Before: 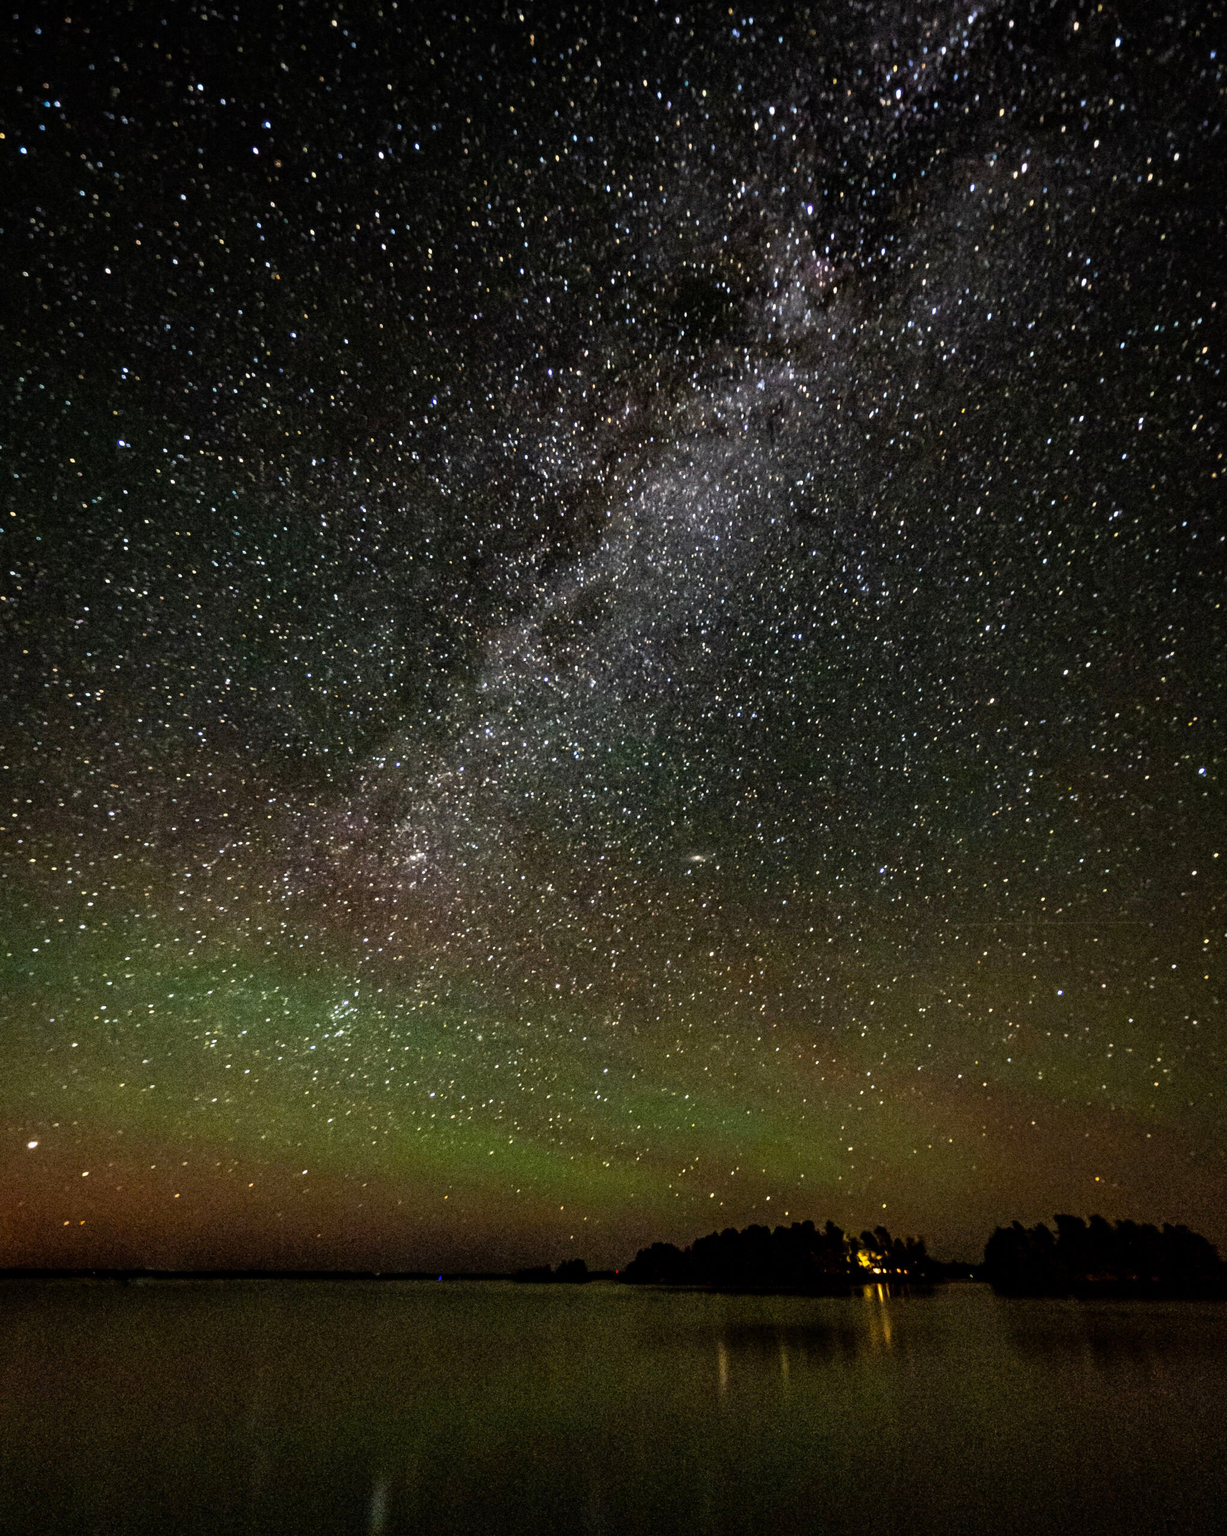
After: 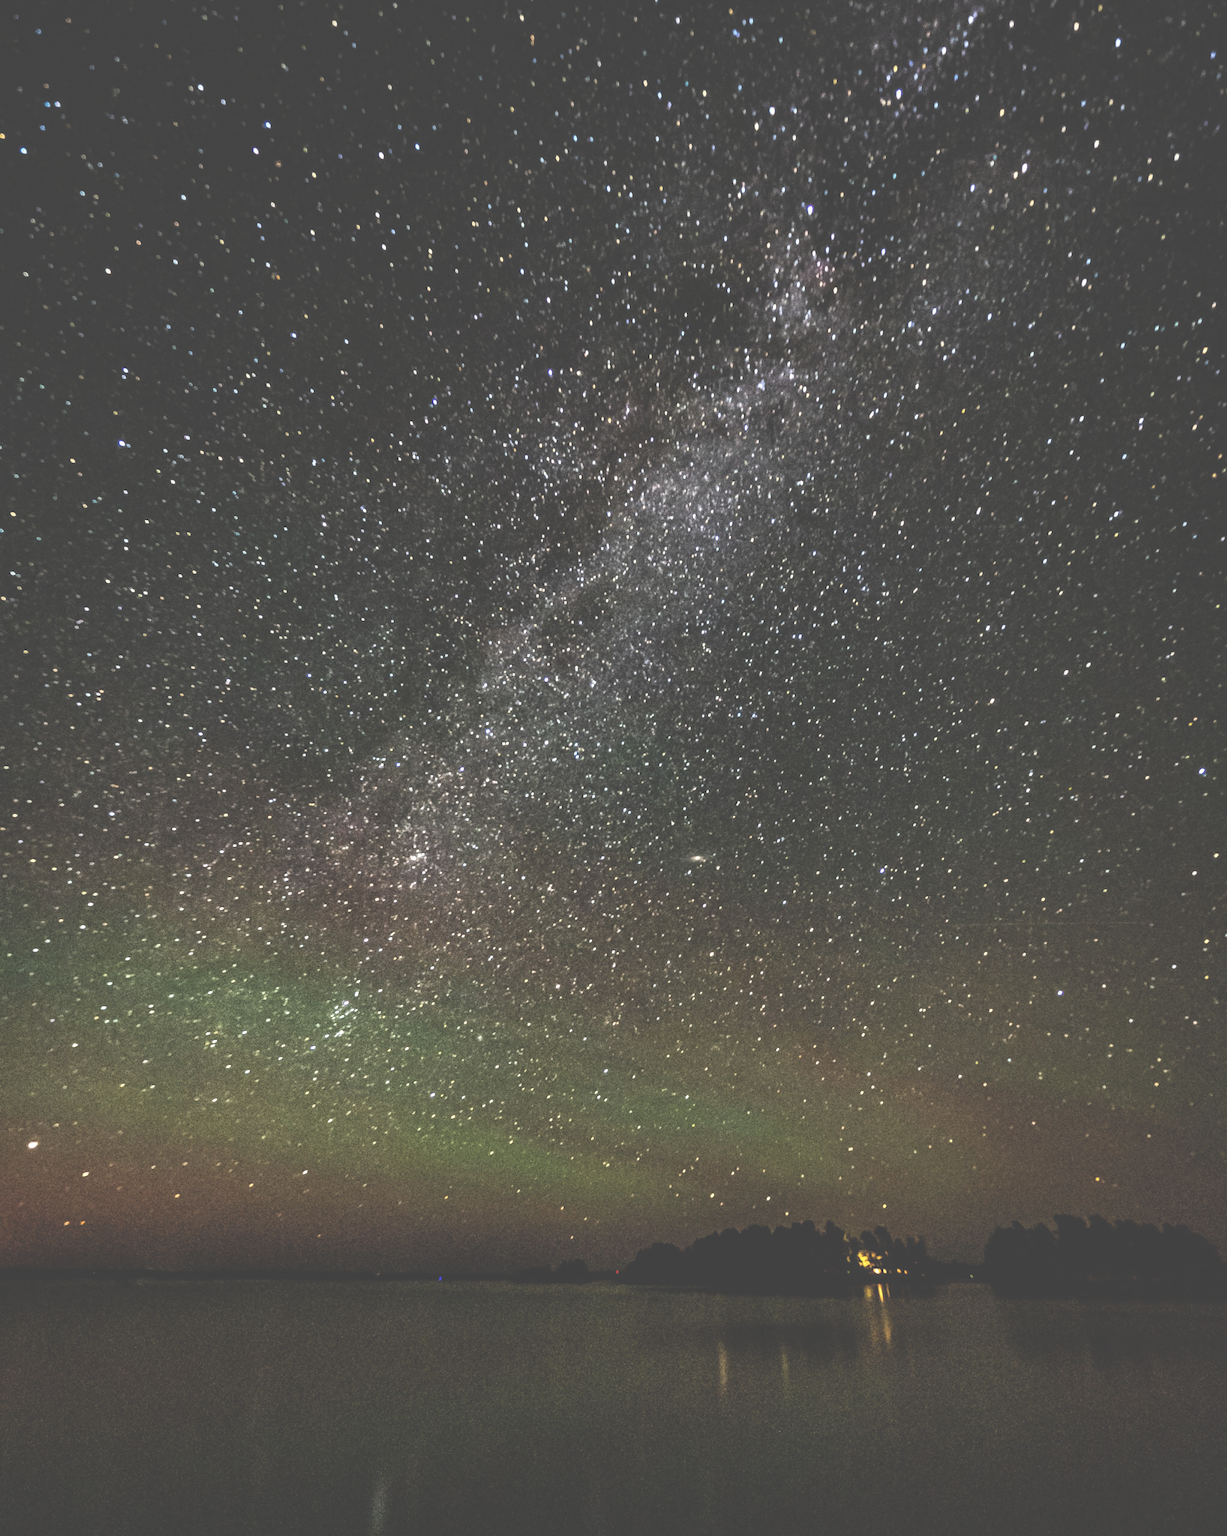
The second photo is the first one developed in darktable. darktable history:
exposure: black level correction -0.063, exposure -0.049 EV, compensate exposure bias true, compensate highlight preservation false
local contrast: detail 130%
shadows and highlights: shadows 0.351, highlights 41.86
